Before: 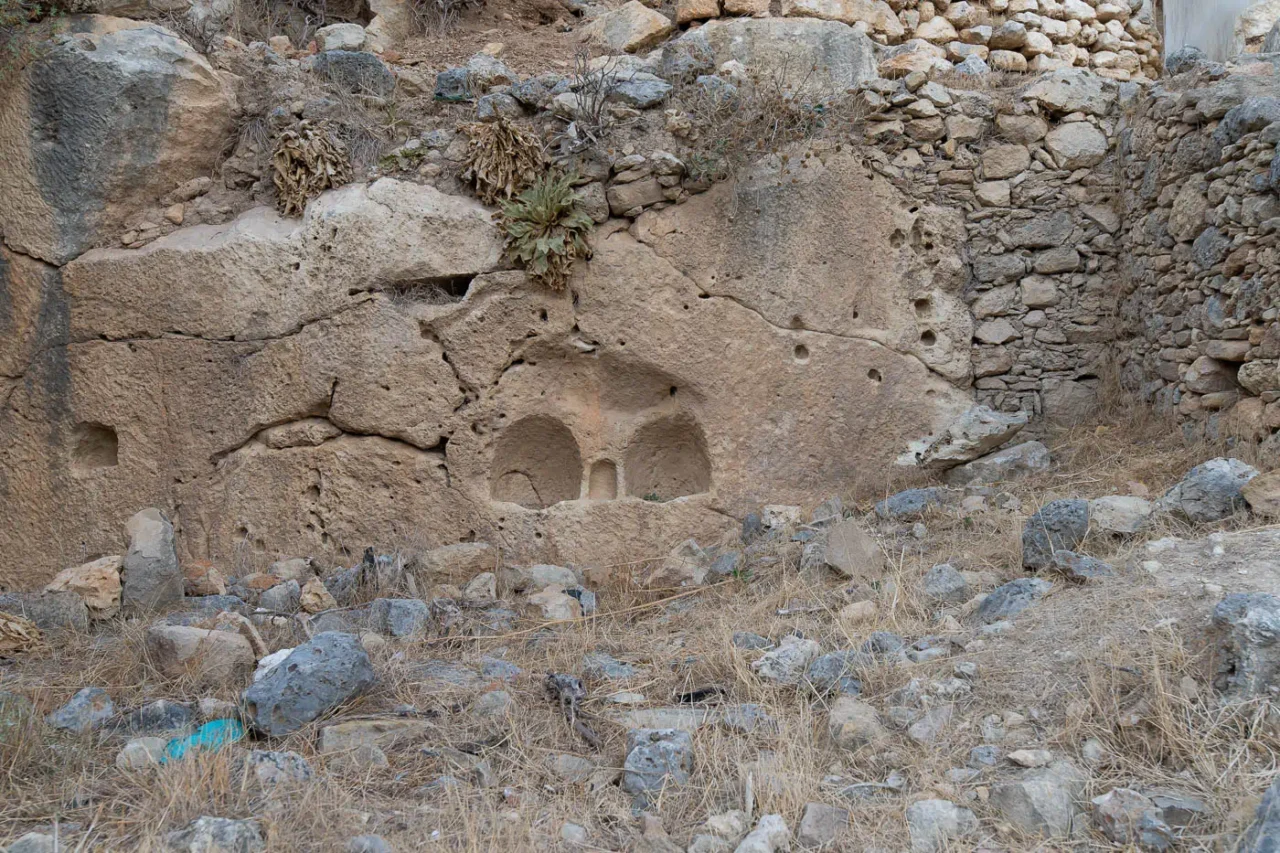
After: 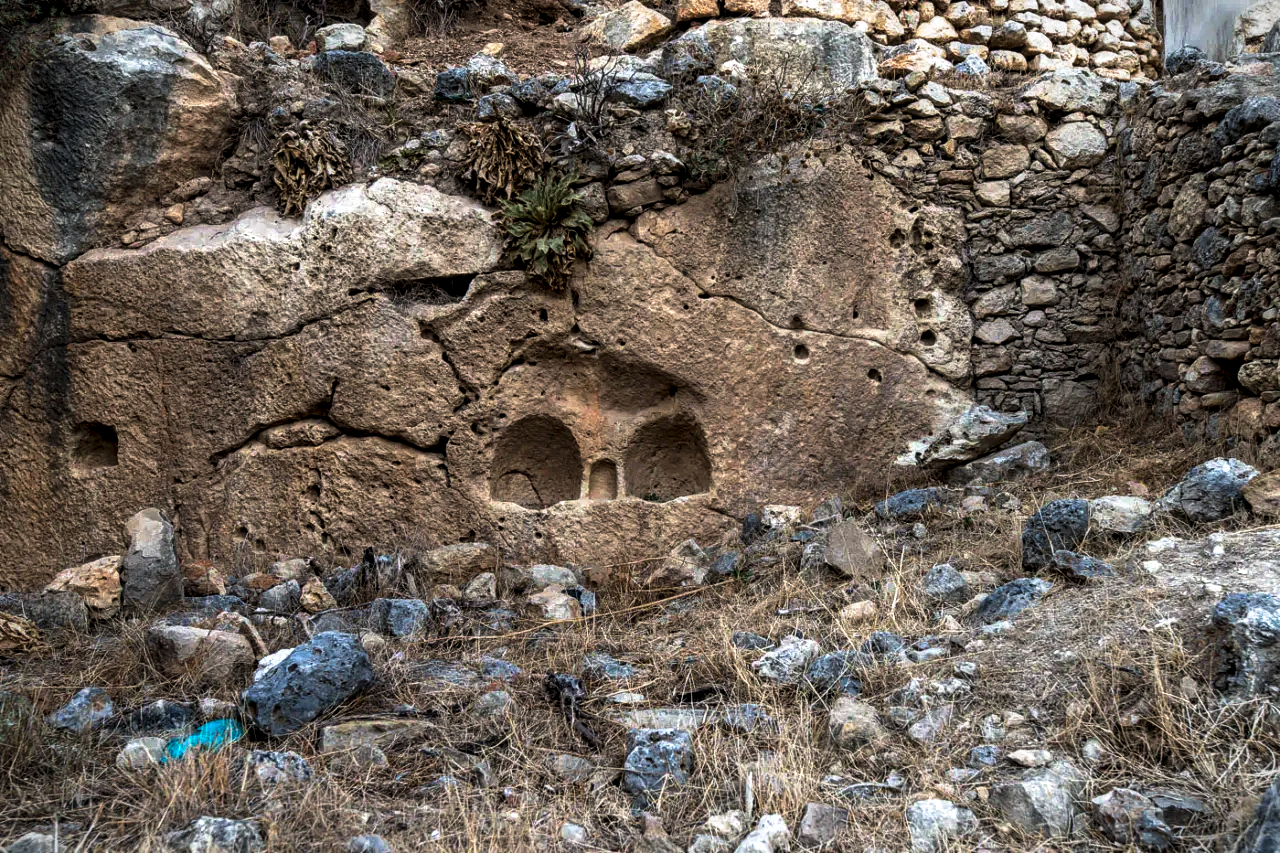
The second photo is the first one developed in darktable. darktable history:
tone curve: curves: ch0 [(0, 0) (0.003, 0.007) (0.011, 0.01) (0.025, 0.016) (0.044, 0.025) (0.069, 0.036) (0.1, 0.052) (0.136, 0.073) (0.177, 0.103) (0.224, 0.135) (0.277, 0.177) (0.335, 0.233) (0.399, 0.303) (0.468, 0.376) (0.543, 0.469) (0.623, 0.581) (0.709, 0.723) (0.801, 0.863) (0.898, 0.938) (1, 1)], preserve colors none
vignetting: fall-off start 100%, brightness -0.406, saturation -0.3, width/height ratio 1.324, dithering 8-bit output, unbound false
color balance rgb: shadows lift › luminance -10%, power › luminance -9%, linear chroma grading › global chroma 10%, global vibrance 10%, contrast 15%, saturation formula JzAzBz (2021)
local contrast: detail 150%
